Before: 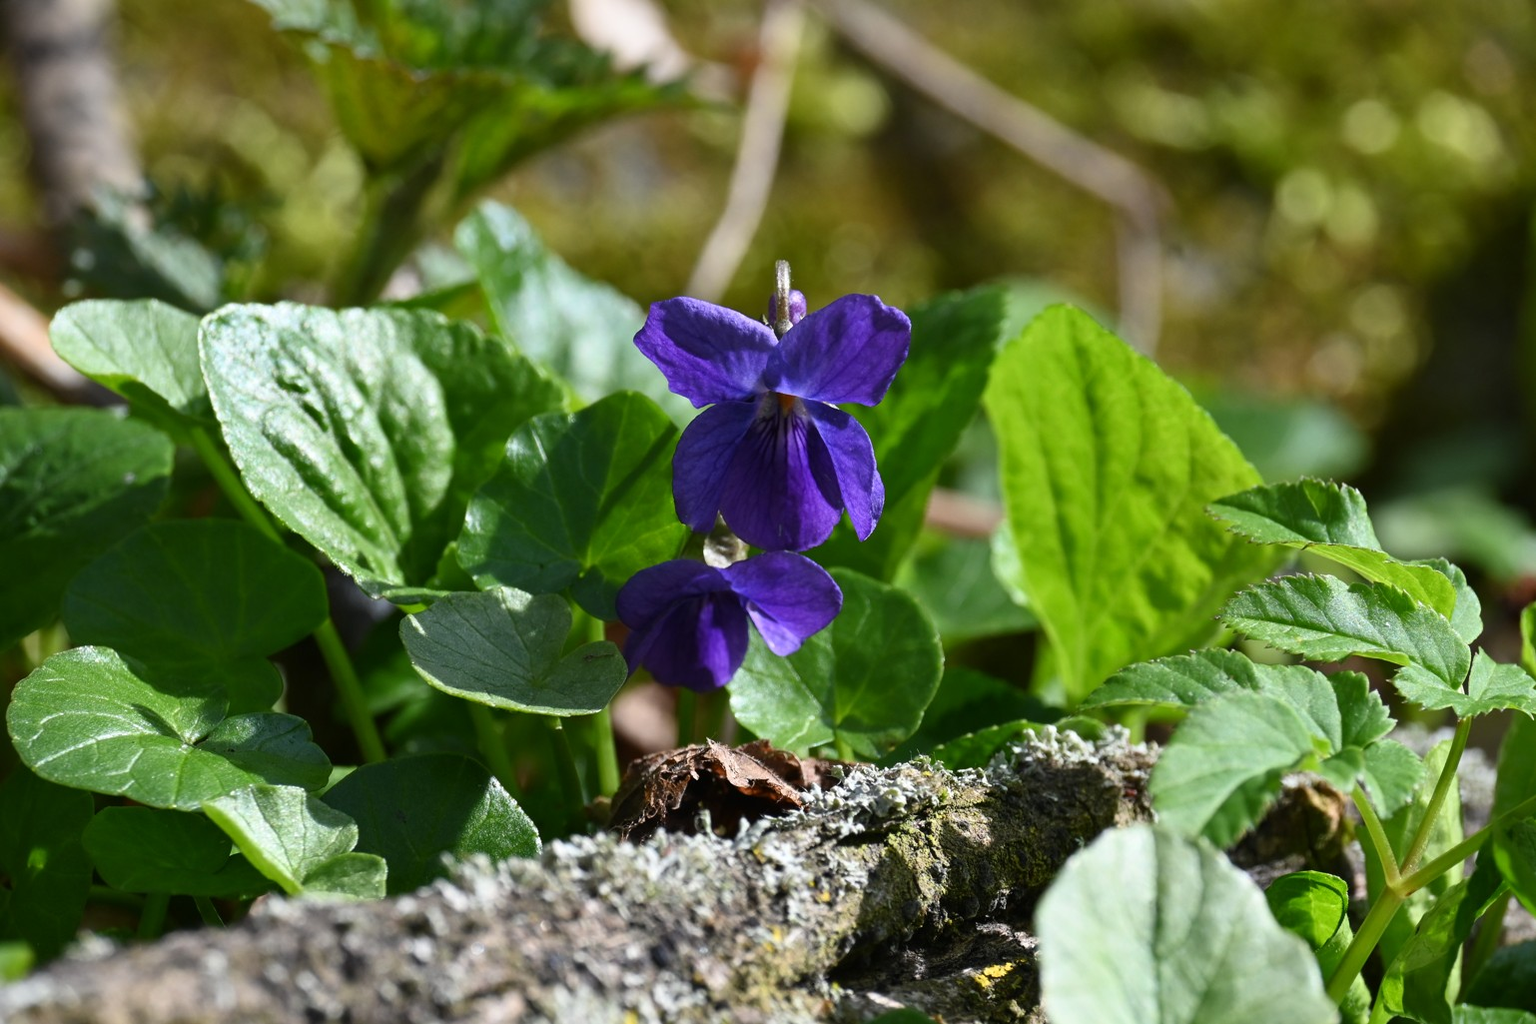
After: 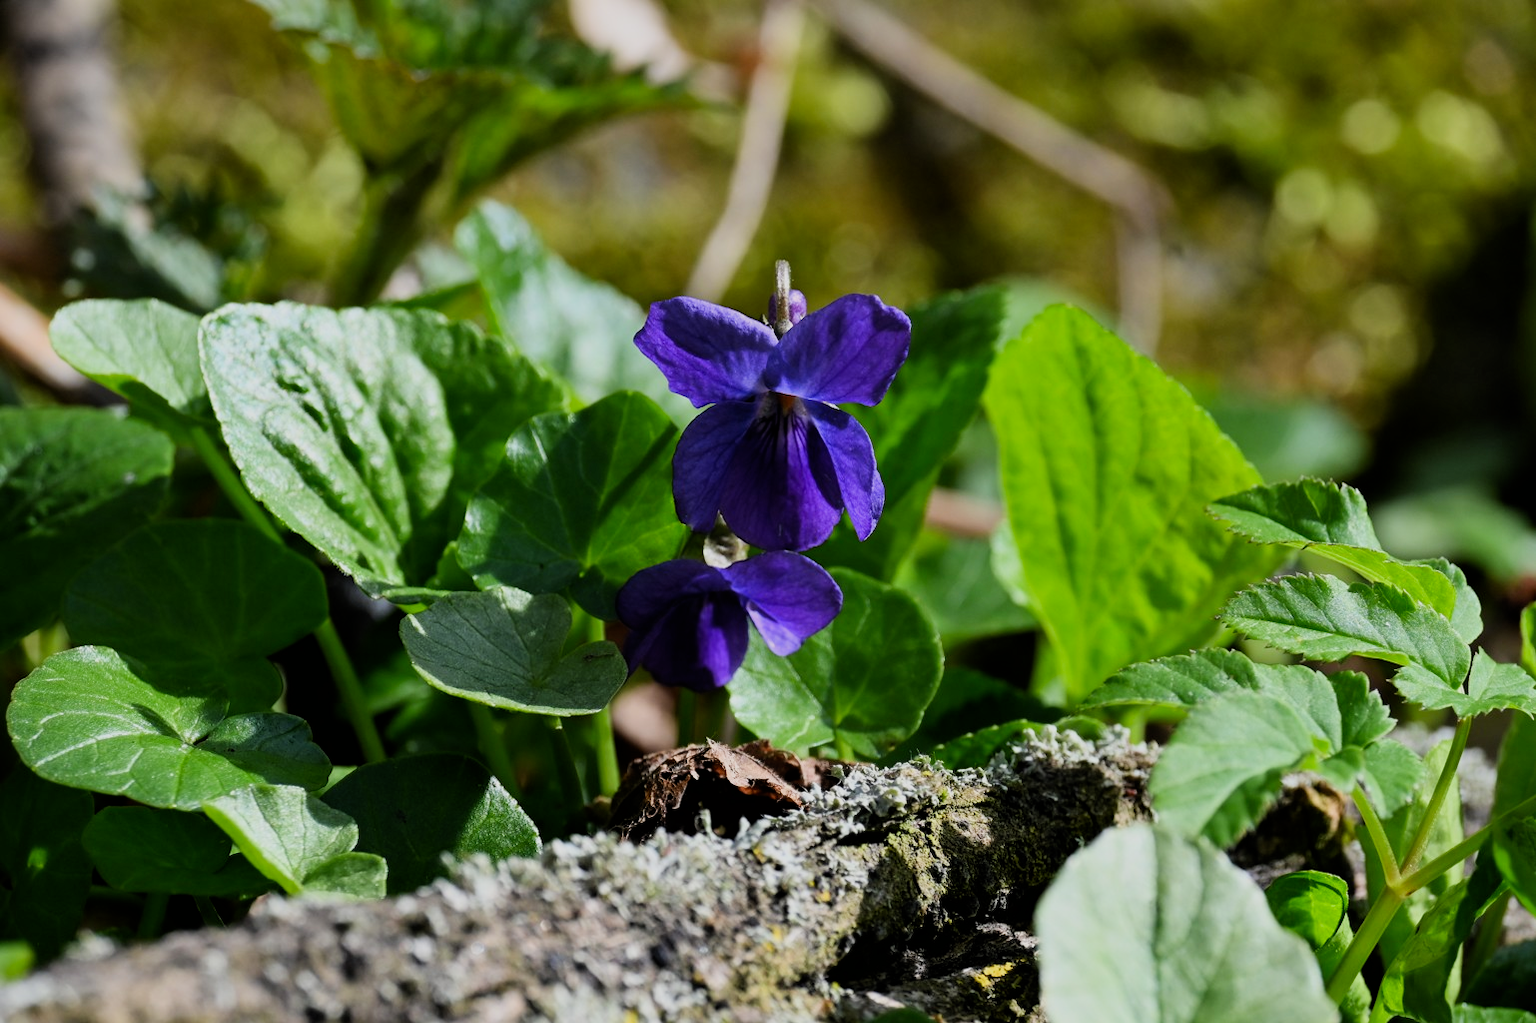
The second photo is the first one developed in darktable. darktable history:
filmic rgb: black relative exposure -5.04 EV, white relative exposure 3.98 EV, threshold 5.98 EV, hardness 2.87, contrast 1.099, highlights saturation mix -20.95%, contrast in shadows safe, enable highlight reconstruction true
contrast brightness saturation: saturation 0.123
